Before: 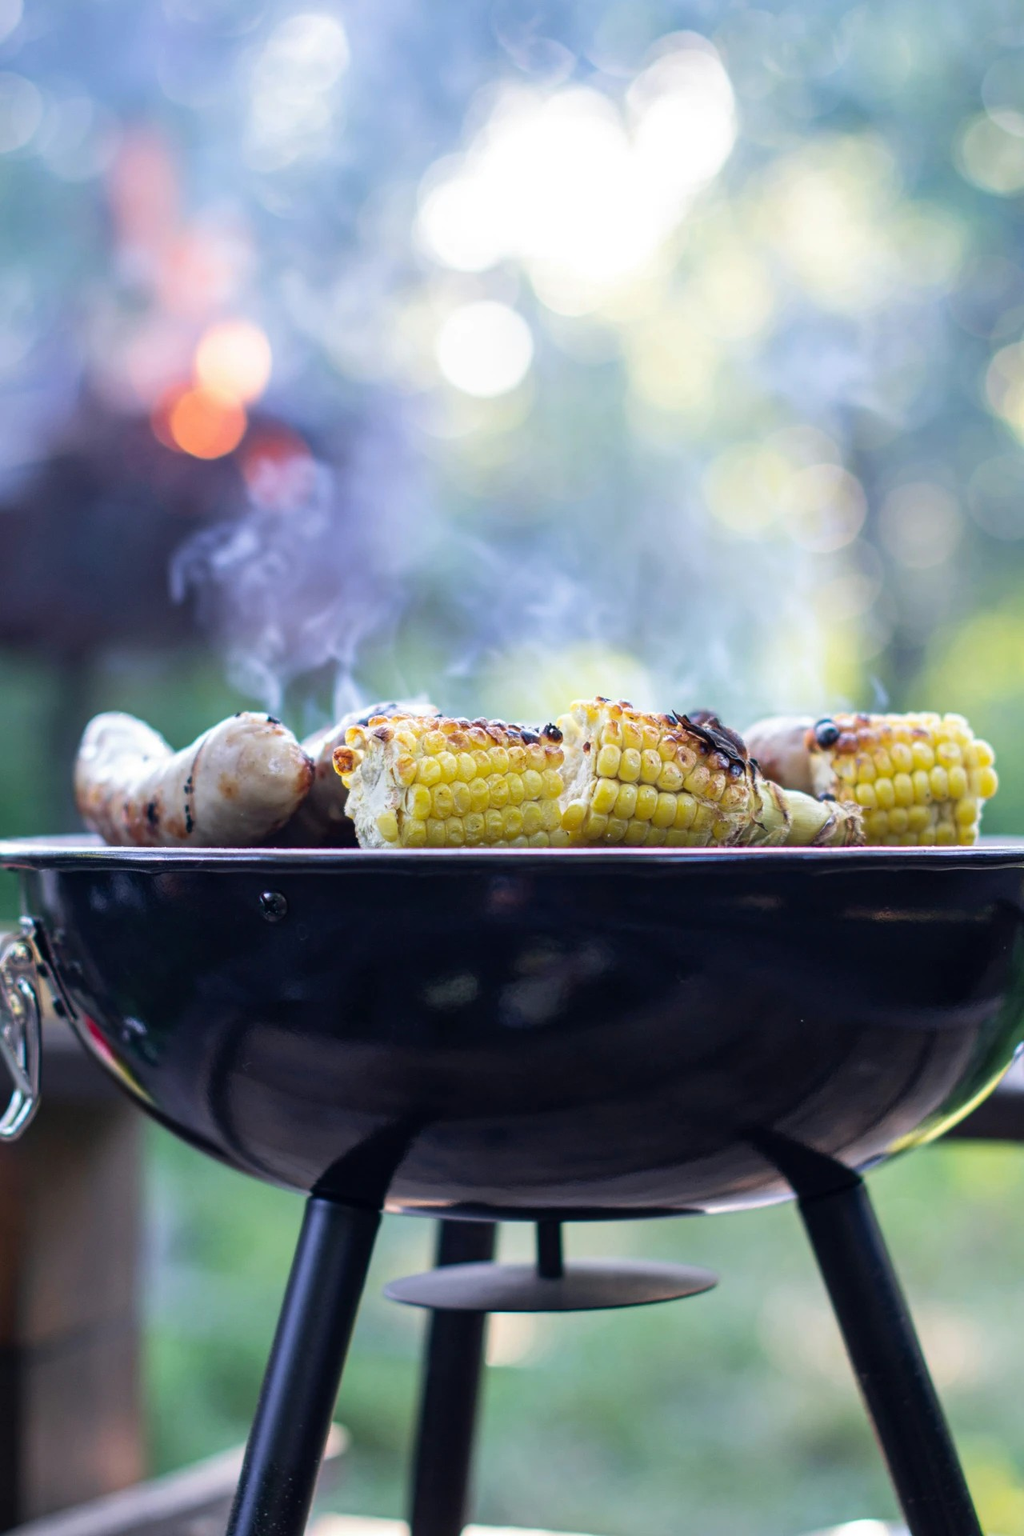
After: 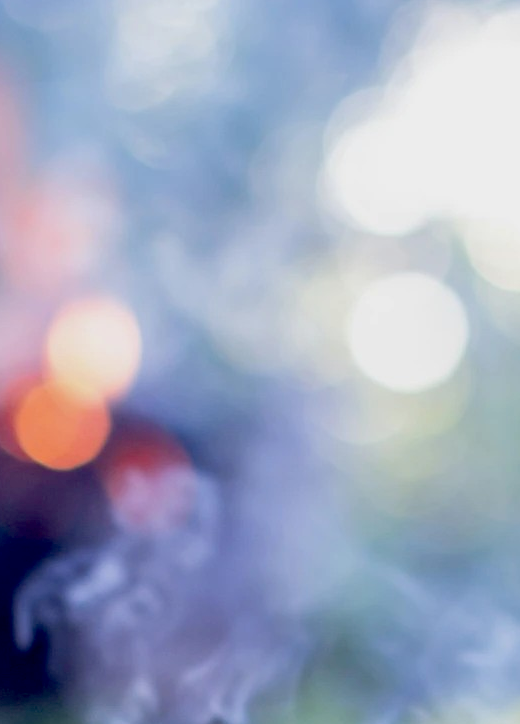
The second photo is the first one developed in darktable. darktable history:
exposure: black level correction 0.044, exposure -0.232 EV, compensate exposure bias true, compensate highlight preservation false
crop: left 15.485%, top 5.448%, right 43.812%, bottom 56.825%
